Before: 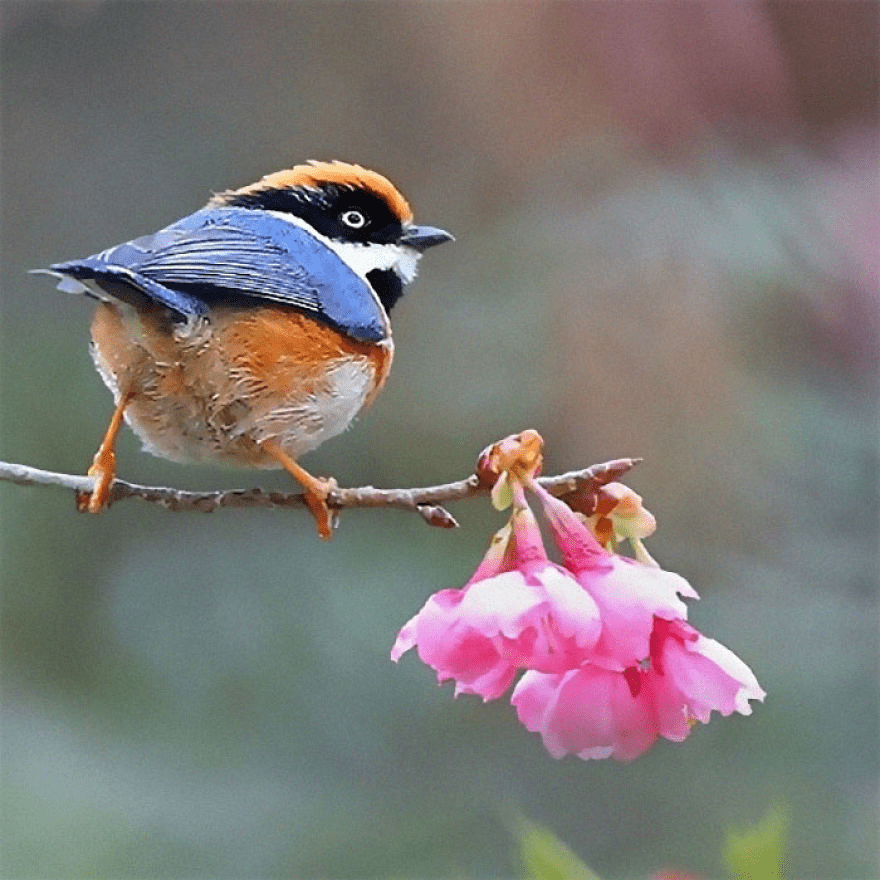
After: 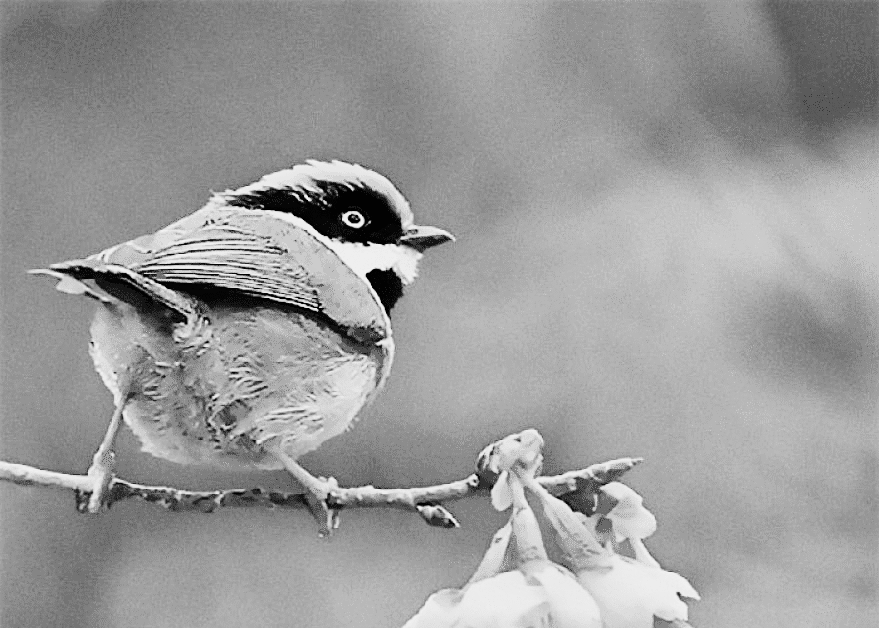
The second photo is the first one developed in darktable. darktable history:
sharpen: amount 0.2
color balance rgb: shadows lift › luminance -20%, power › hue 72.24°, highlights gain › luminance 15%, global offset › hue 171.6°, perceptual saturation grading › highlights -15%, perceptual saturation grading › shadows 25%, global vibrance 30%, contrast 10%
sigmoid: skew -0.2, preserve hue 0%, red attenuation 0.1, red rotation 0.035, green attenuation 0.1, green rotation -0.017, blue attenuation 0.15, blue rotation -0.052, base primaries Rec2020
exposure: black level correction 0, exposure 0.7 EV, compensate exposure bias true, compensate highlight preservation false
crop: bottom 28.576%
monochrome: size 1
